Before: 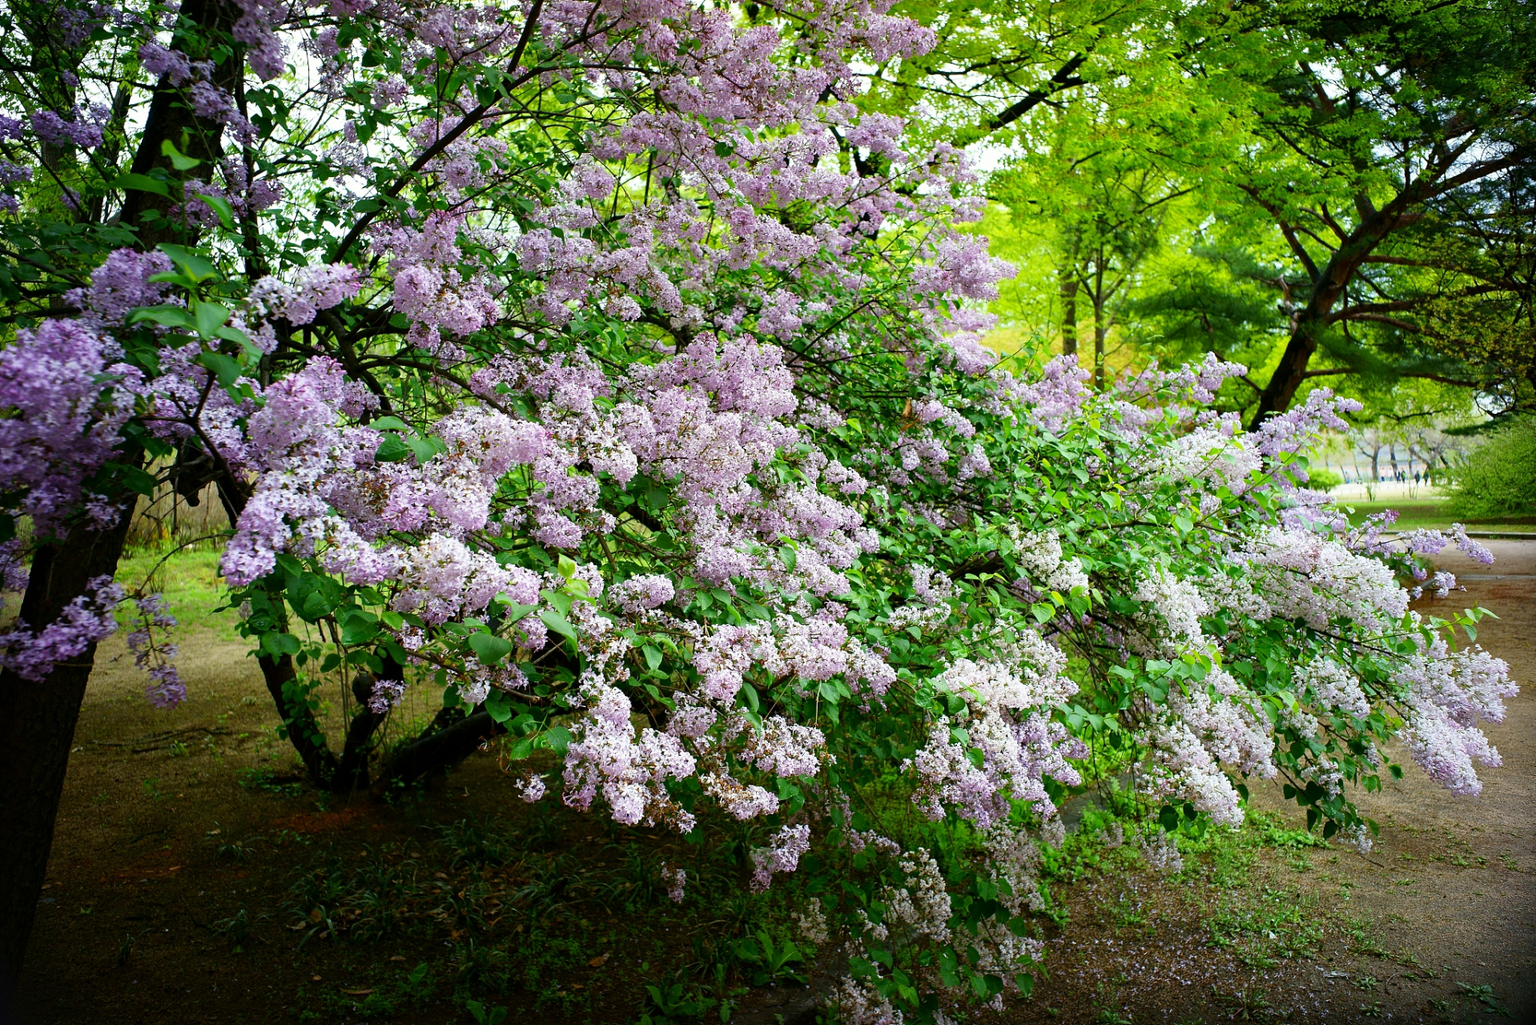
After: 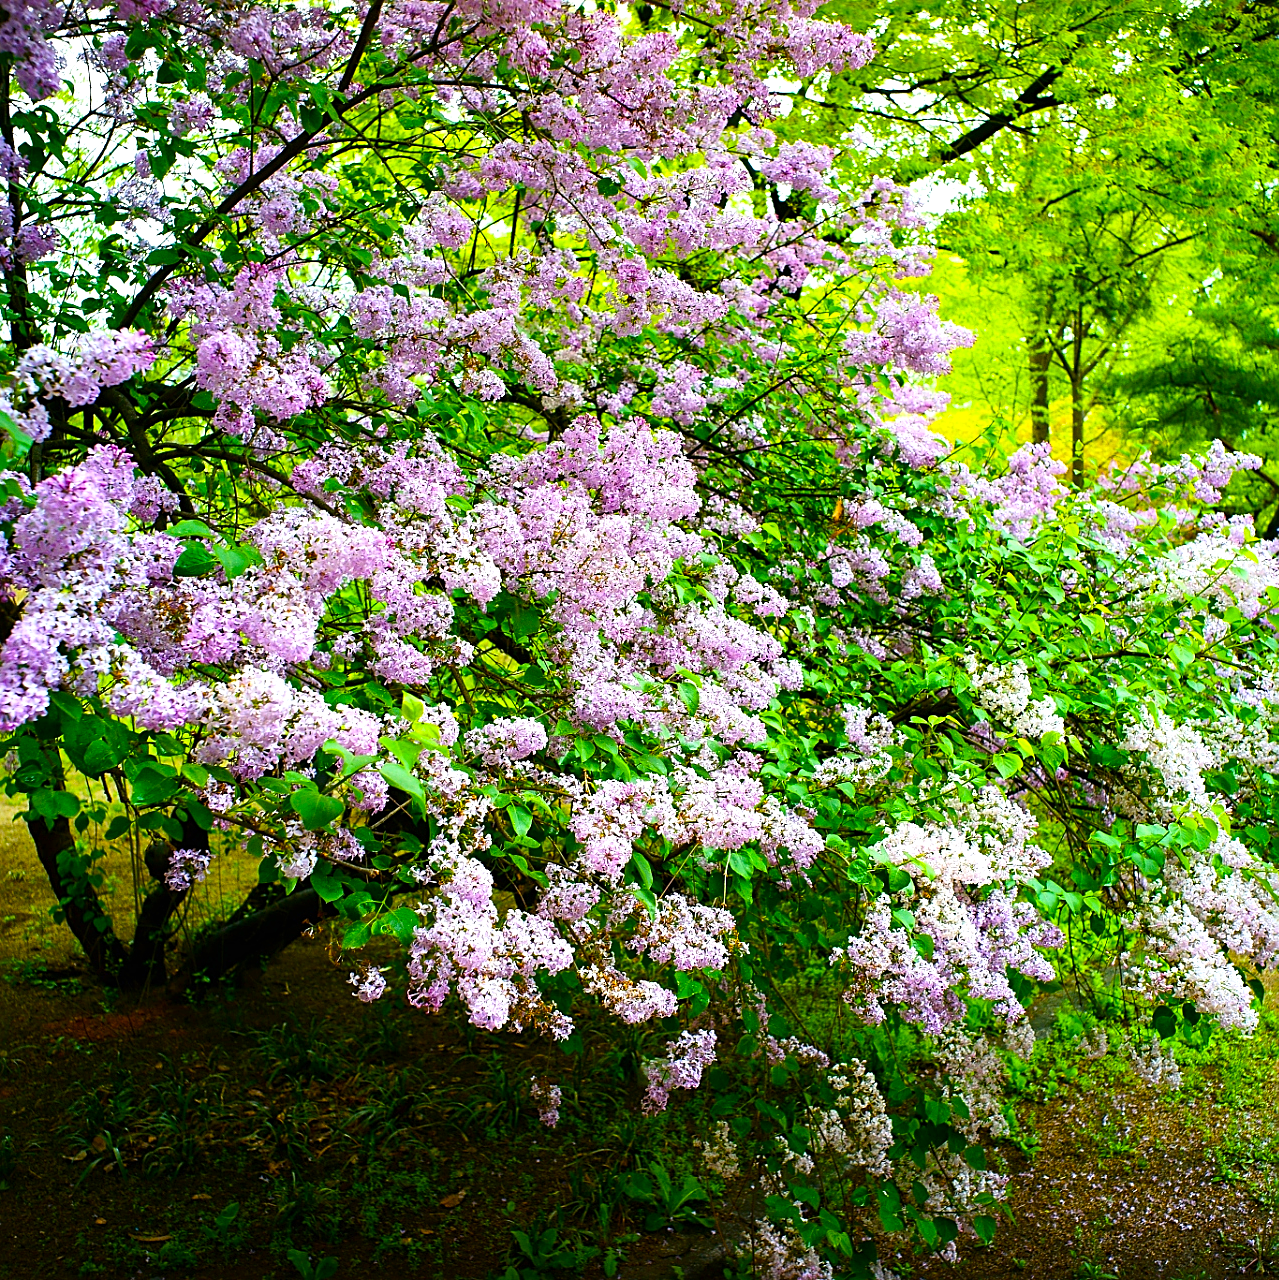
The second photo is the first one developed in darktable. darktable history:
crop: left 15.412%, right 17.861%
contrast brightness saturation: contrast 0.103, brightness 0.012, saturation 0.023
color balance rgb: highlights gain › chroma 0.226%, highlights gain › hue 330.06°, linear chroma grading › global chroma 25.613%, perceptual saturation grading › global saturation 24.957%, global vibrance 20%
sharpen: amount 0.491
exposure: black level correction 0, exposure 0.399 EV, compensate exposure bias true, compensate highlight preservation false
